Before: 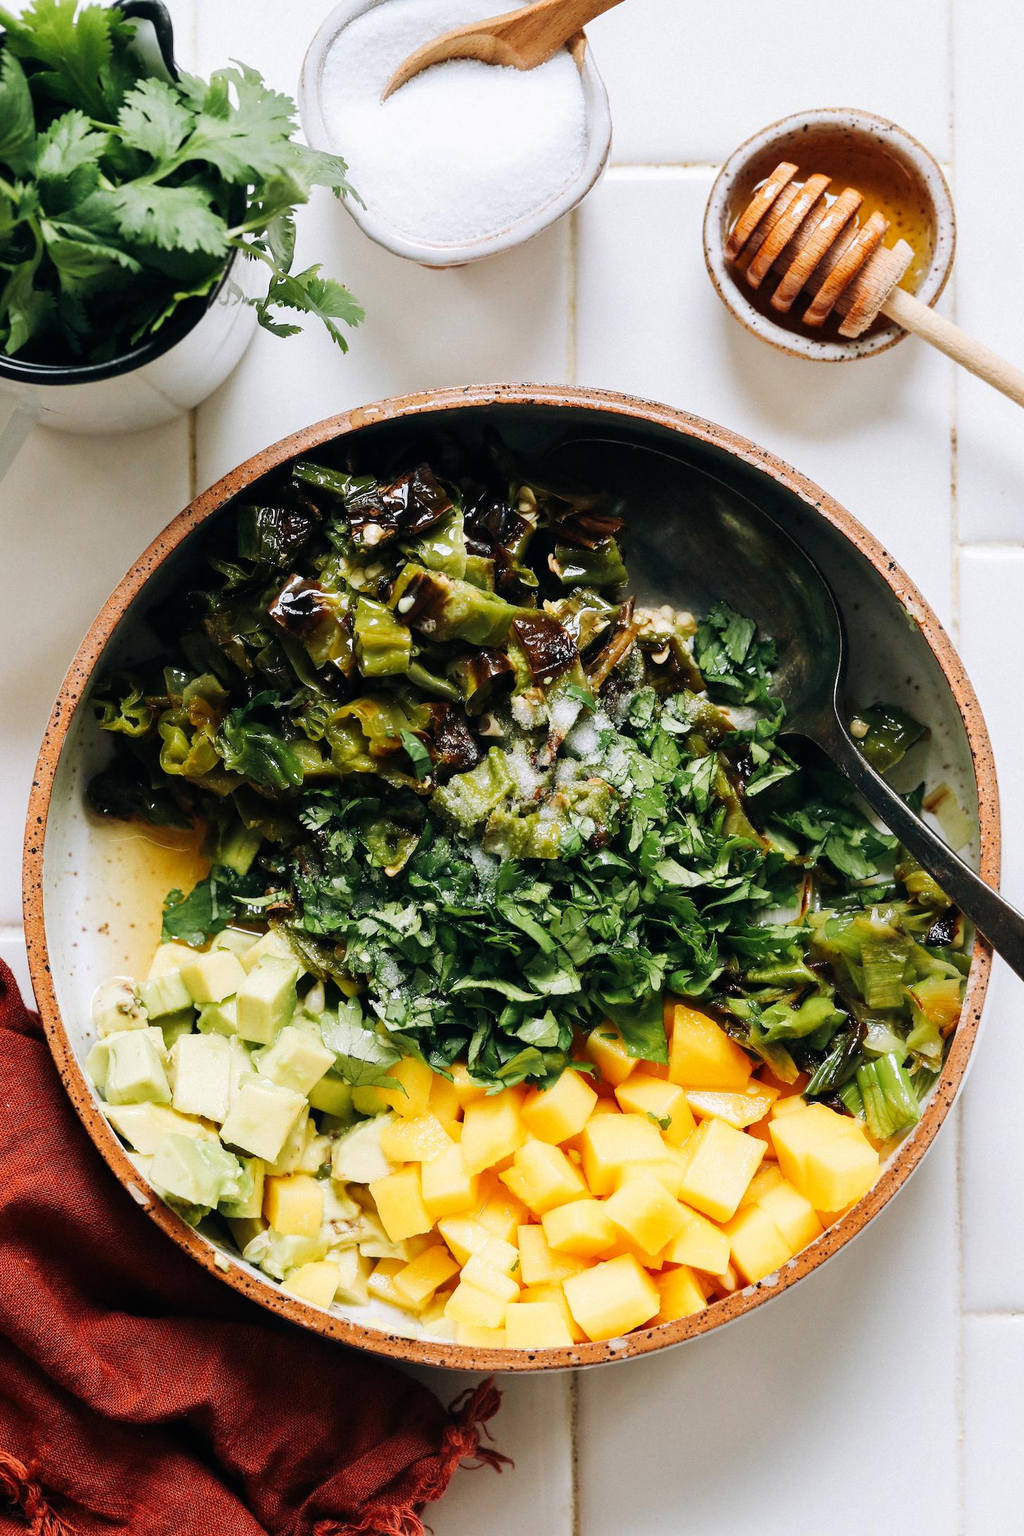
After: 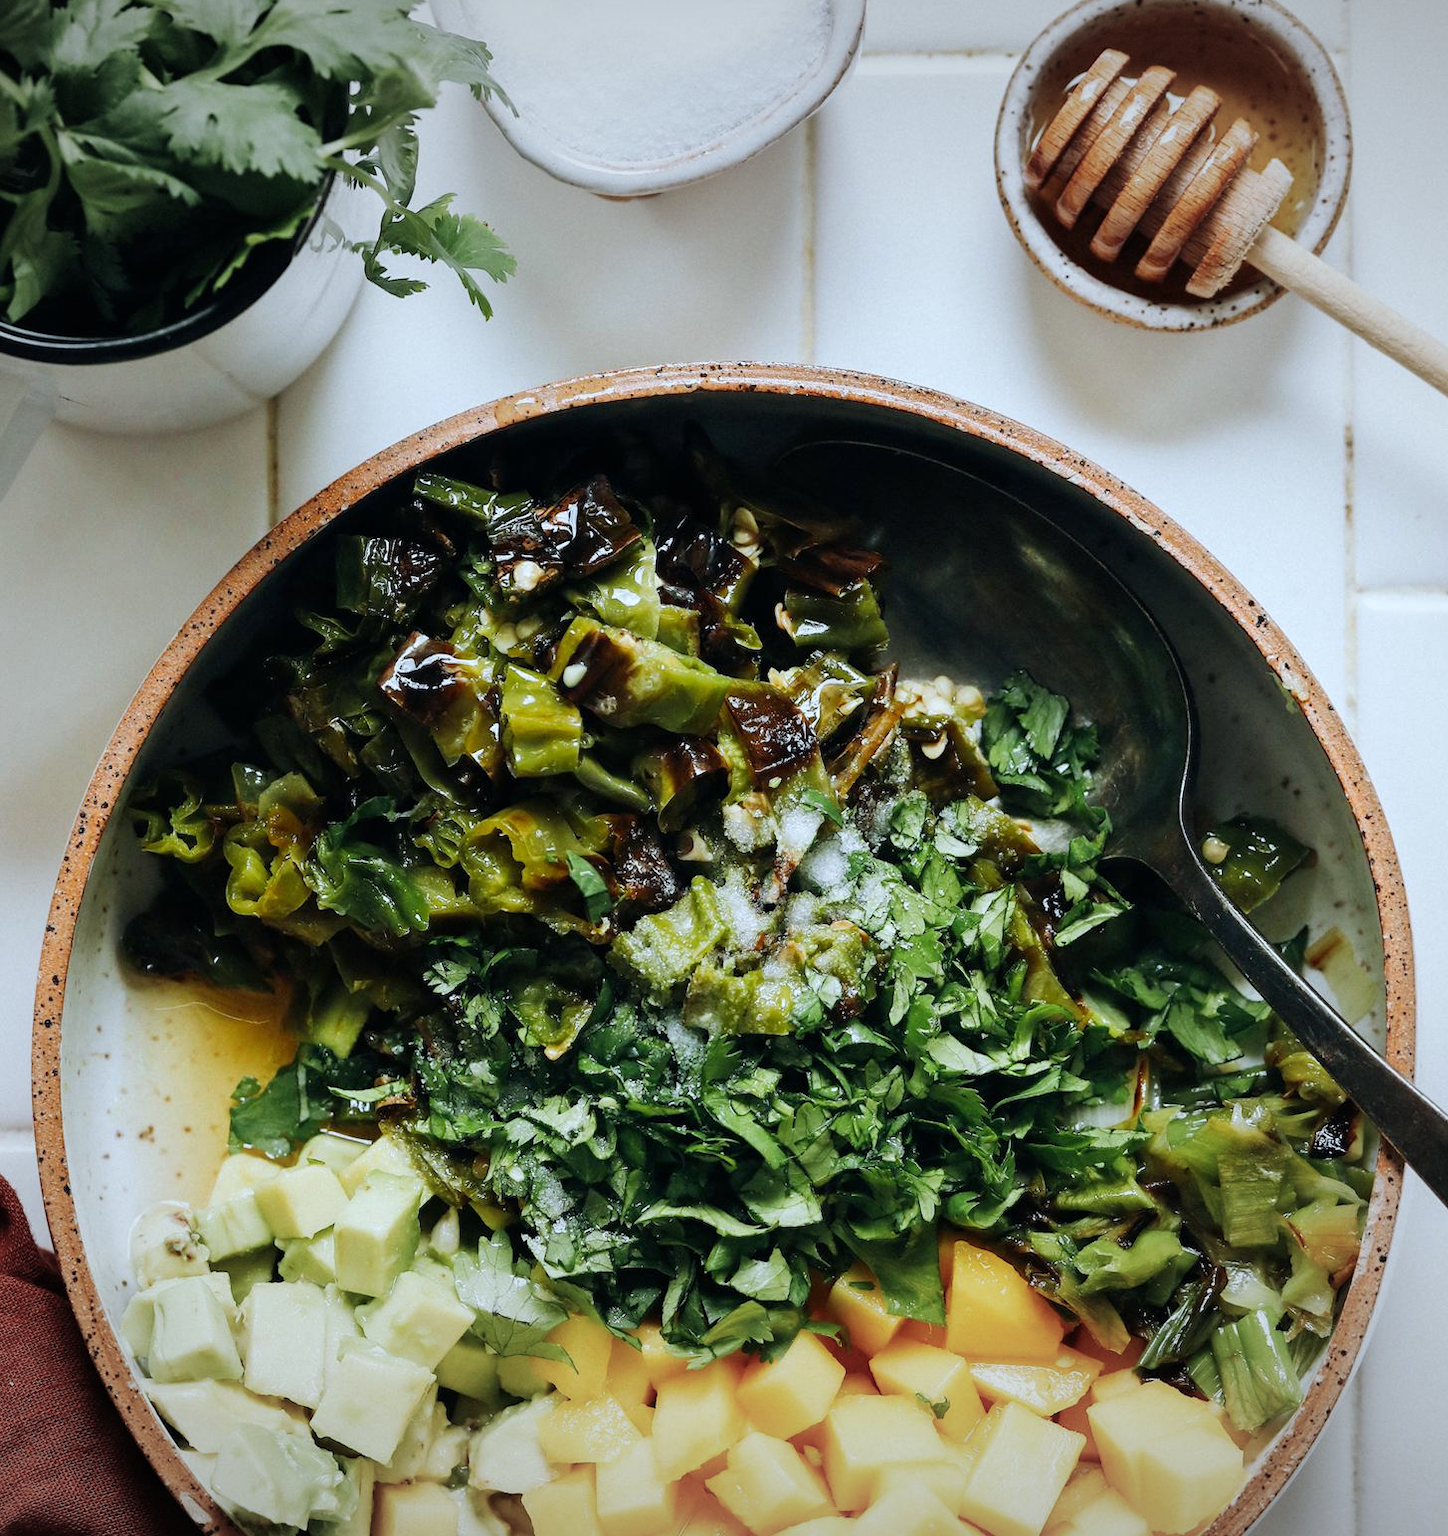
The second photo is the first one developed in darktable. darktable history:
crop and rotate: top 8.293%, bottom 20.996%
vignetting: fall-off radius 100%, width/height ratio 1.337
white balance: red 0.925, blue 1.046
